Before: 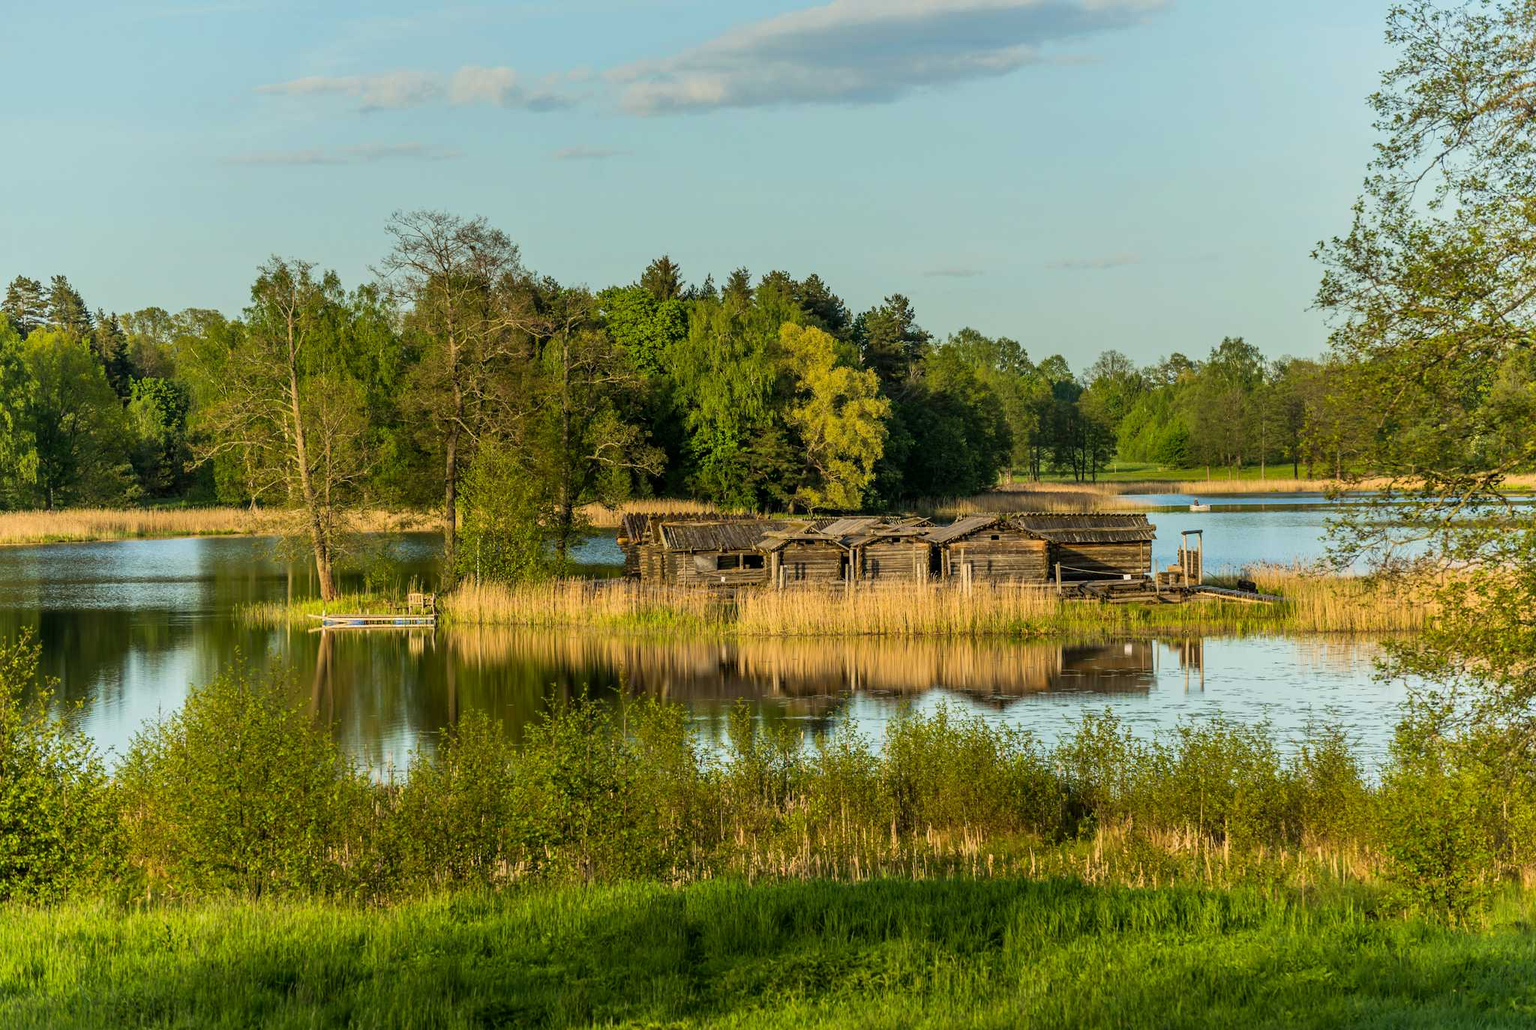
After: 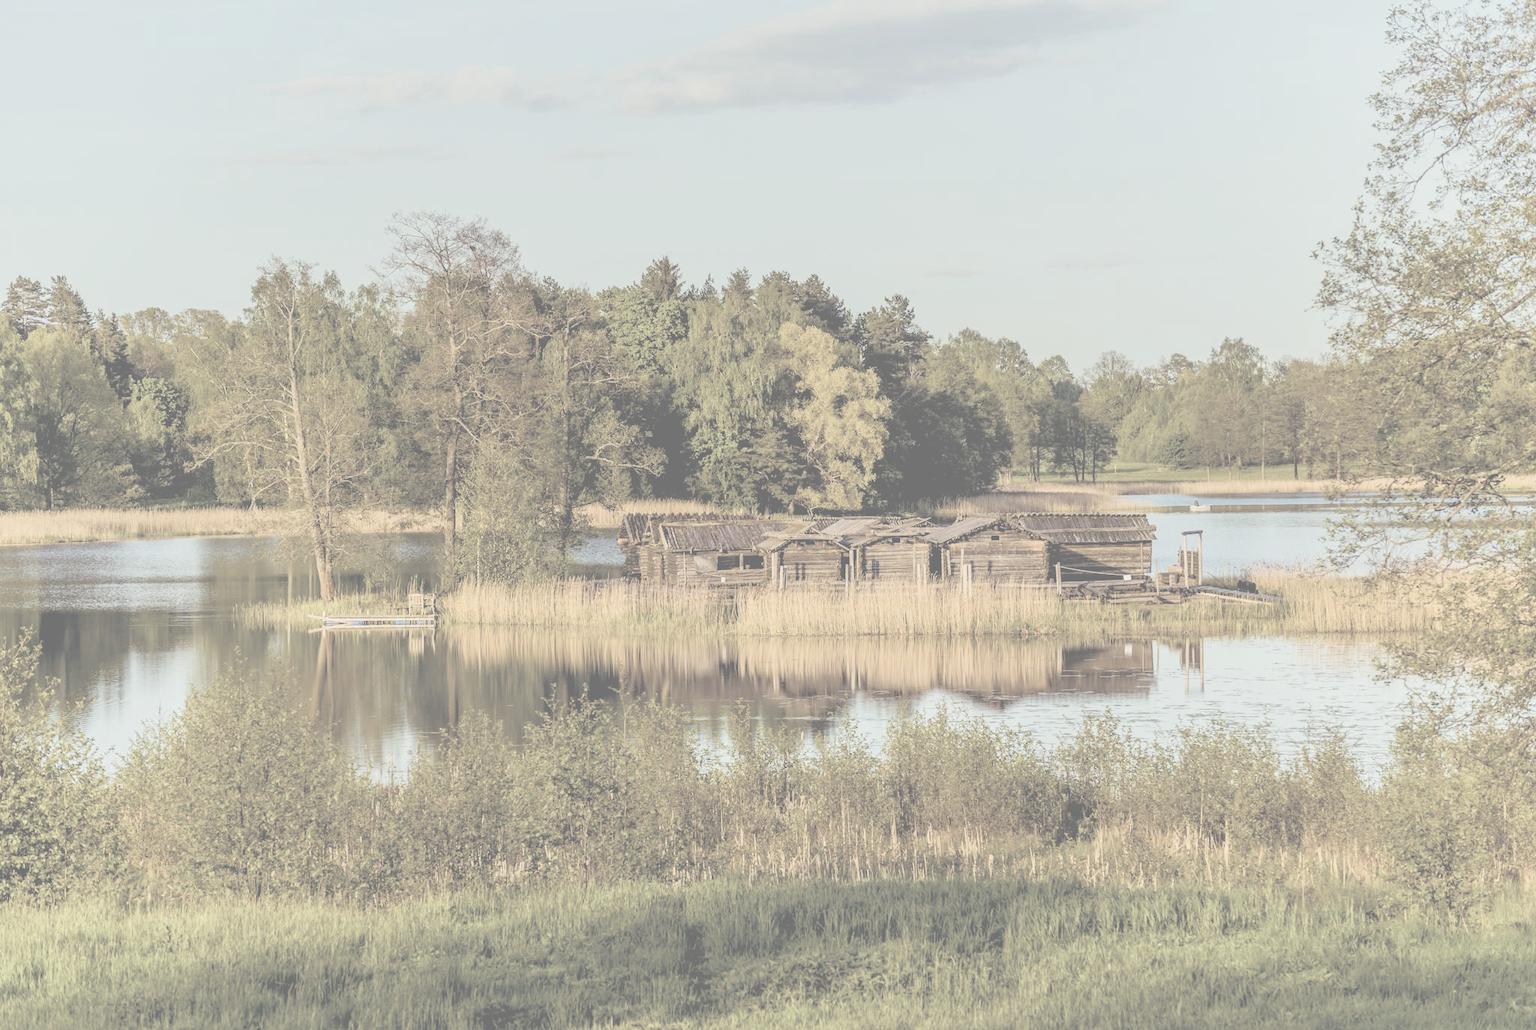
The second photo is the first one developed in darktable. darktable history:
white balance: red 0.967, blue 1.049
color balance rgb: shadows lift › luminance -21.66%, shadows lift › chroma 8.98%, shadows lift › hue 283.37°, power › chroma 1.55%, power › hue 25.59°, highlights gain › luminance 6.08%, highlights gain › chroma 2.55%, highlights gain › hue 90°, global offset › luminance -0.87%, perceptual saturation grading › global saturation 27.49%, perceptual saturation grading › highlights -28.39%, perceptual saturation grading › mid-tones 15.22%, perceptual saturation grading › shadows 33.98%, perceptual brilliance grading › highlights 10%, perceptual brilliance grading › mid-tones 5%
contrast brightness saturation: contrast -0.32, brightness 0.75, saturation -0.78
